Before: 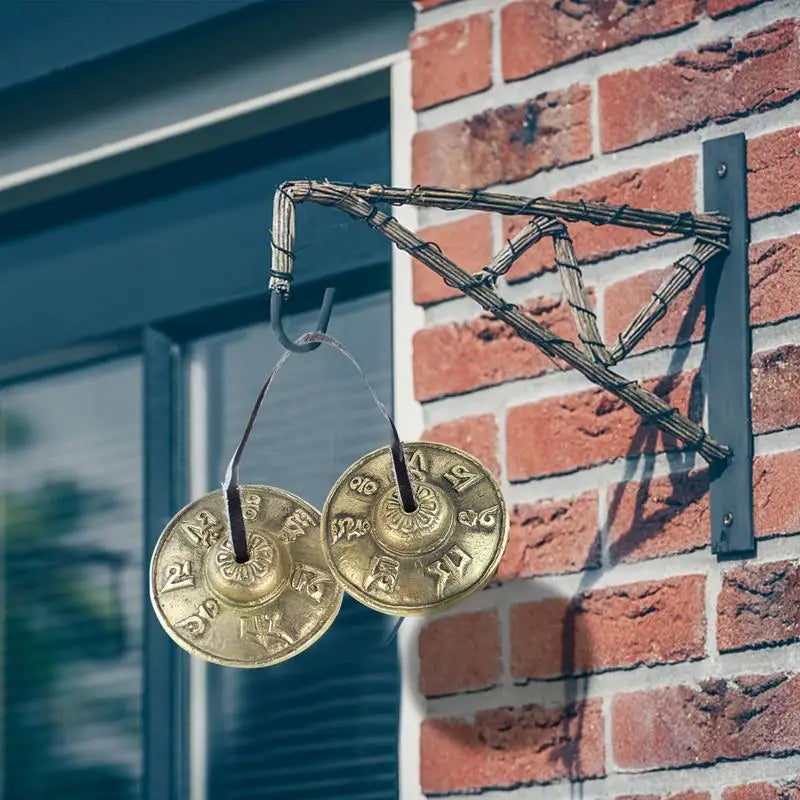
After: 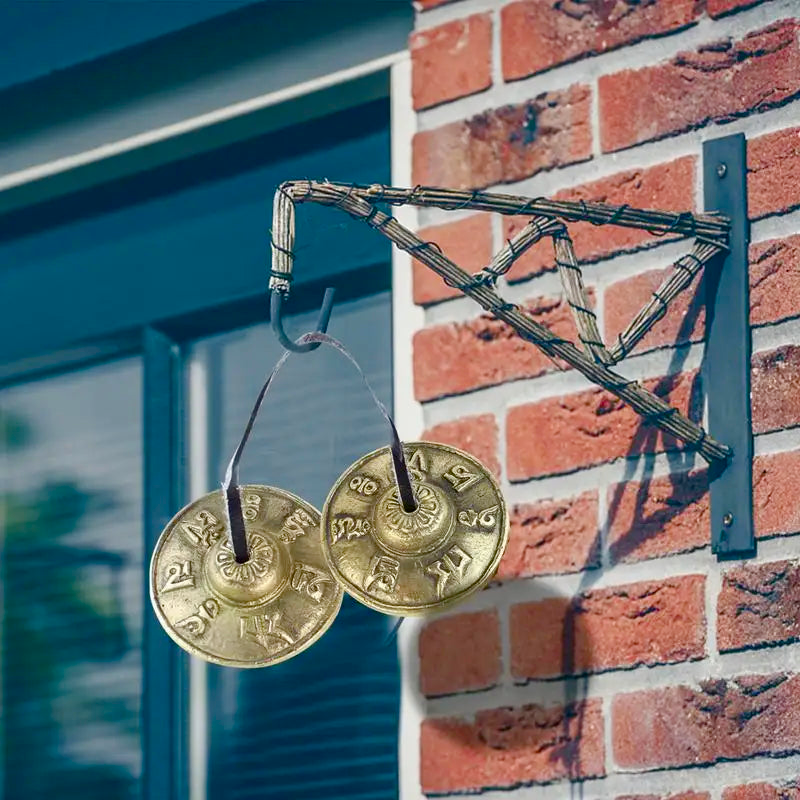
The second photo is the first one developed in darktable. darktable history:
color balance rgb: perceptual saturation grading › global saturation 20%, perceptual saturation grading › highlights -25.465%, perceptual saturation grading › shadows 49.774%, global vibrance 9.555%
